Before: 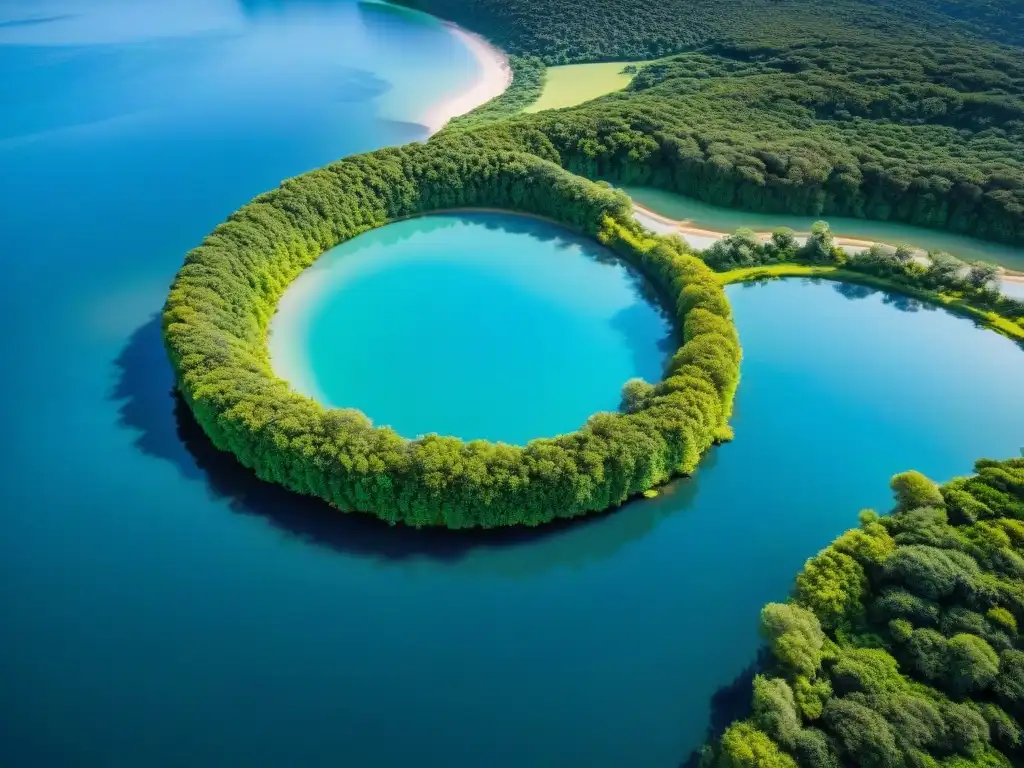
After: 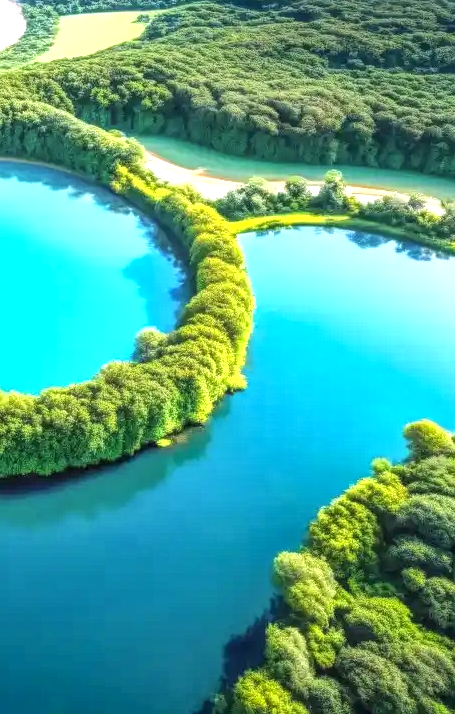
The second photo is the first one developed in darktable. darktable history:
crop: left 47.628%, top 6.643%, right 7.874%
exposure: black level correction 0, exposure 1.1 EV, compensate exposure bias true, compensate highlight preservation false
local contrast: highlights 74%, shadows 55%, detail 176%, midtone range 0.207
